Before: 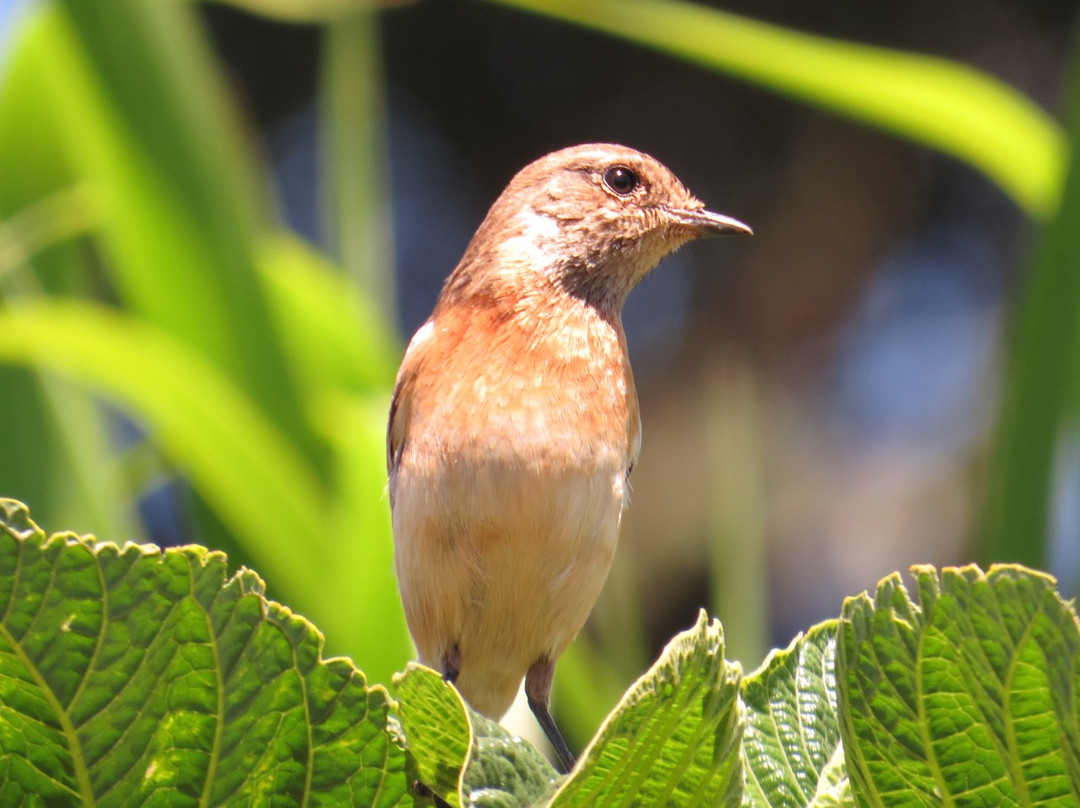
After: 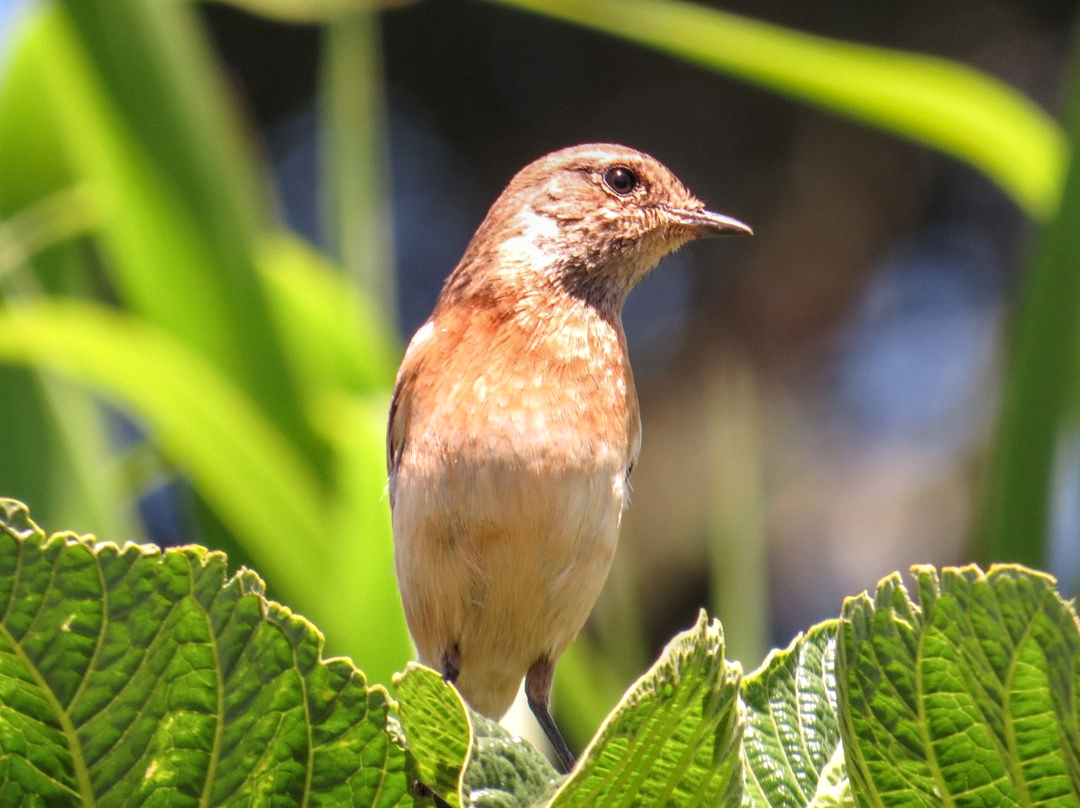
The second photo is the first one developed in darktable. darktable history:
local contrast: highlights 26%, detail 130%
